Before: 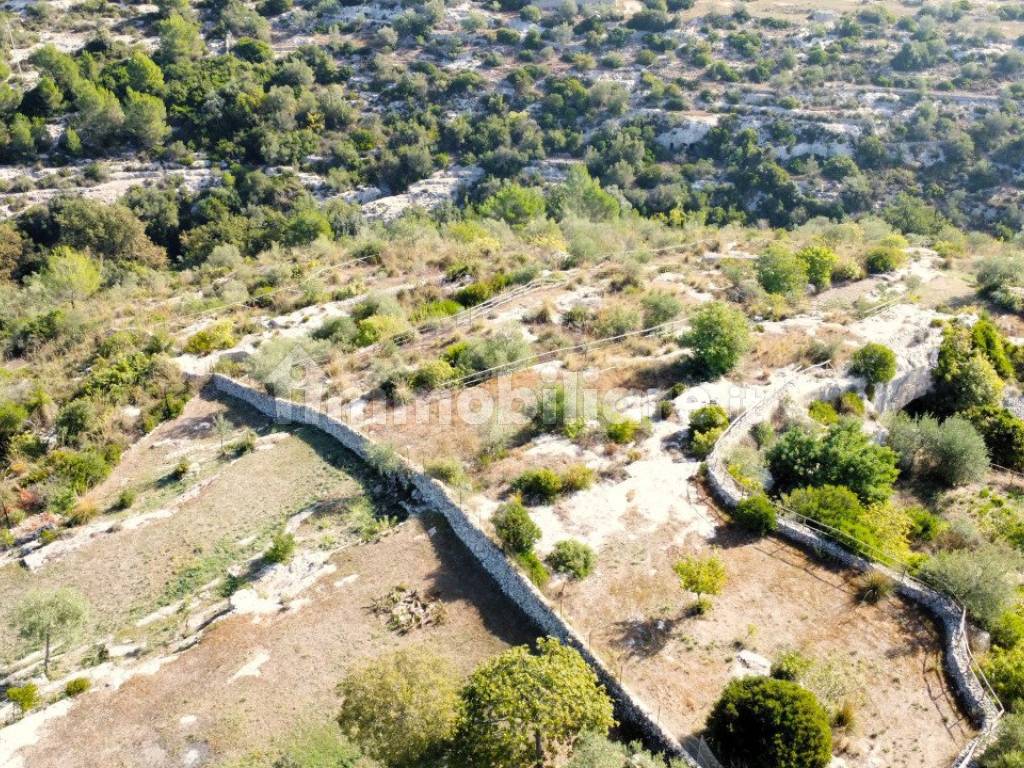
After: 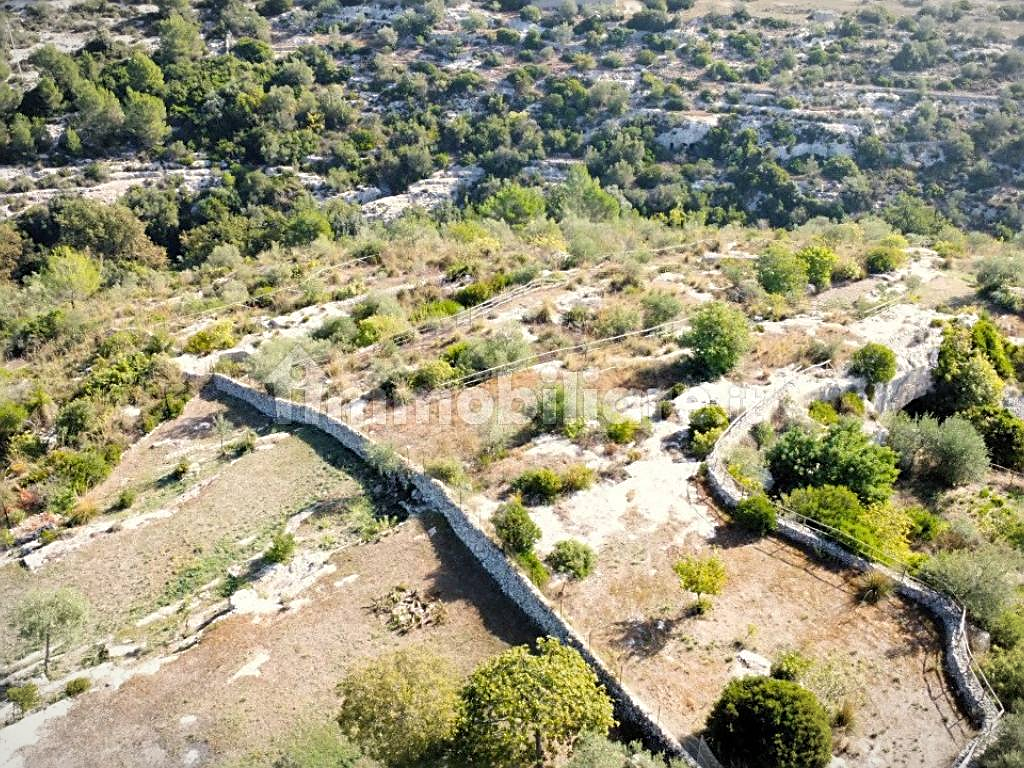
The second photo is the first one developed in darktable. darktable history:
sharpen: on, module defaults
vignetting: fall-off start 99.77%, brightness -0.294, width/height ratio 1.31
